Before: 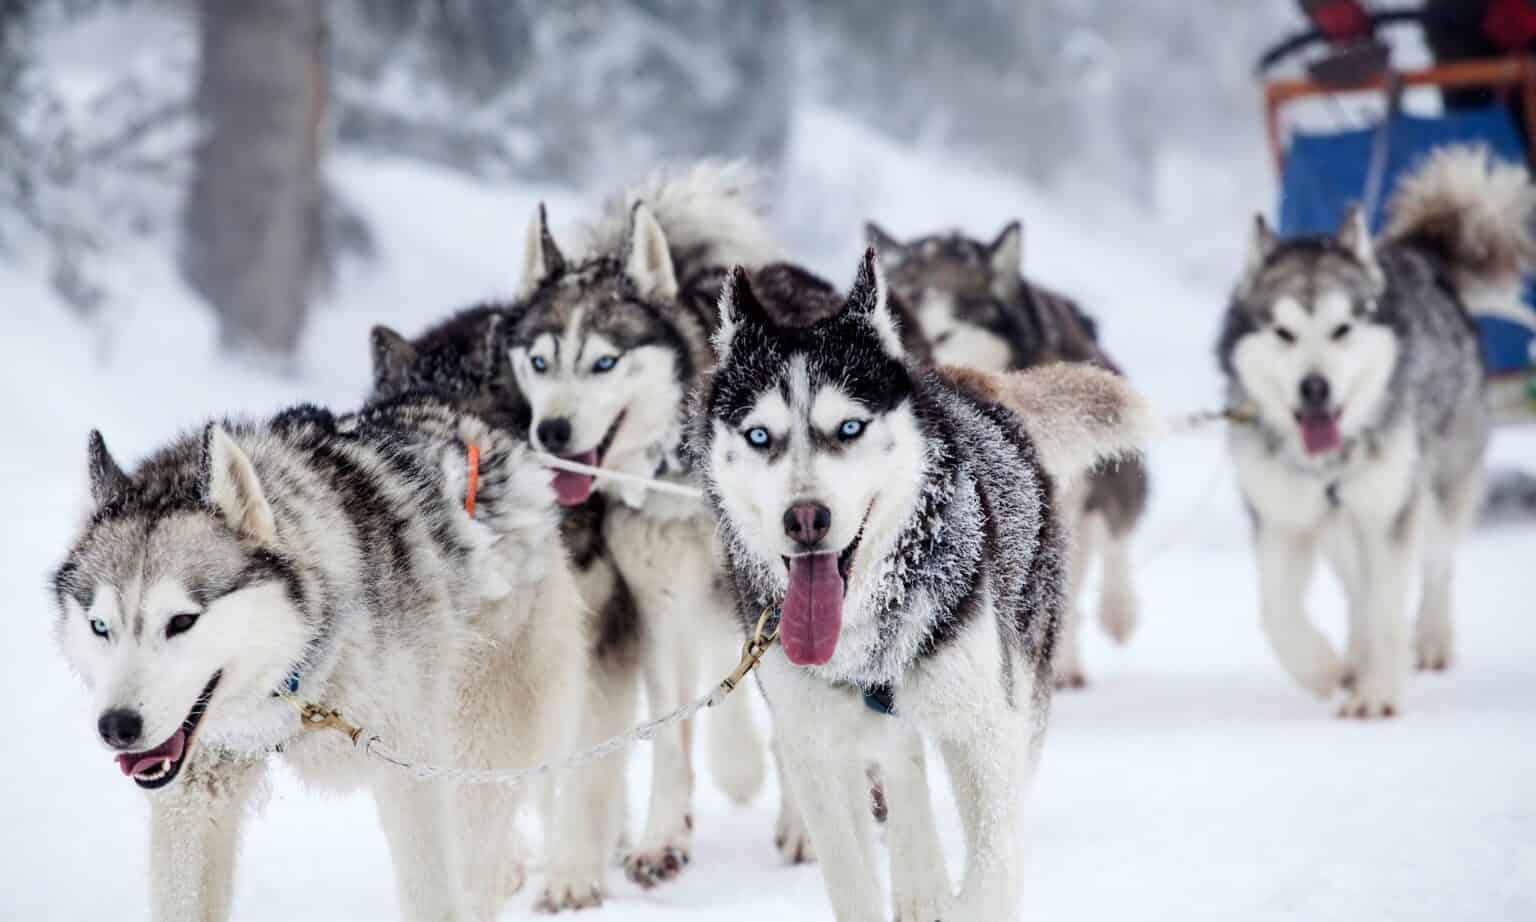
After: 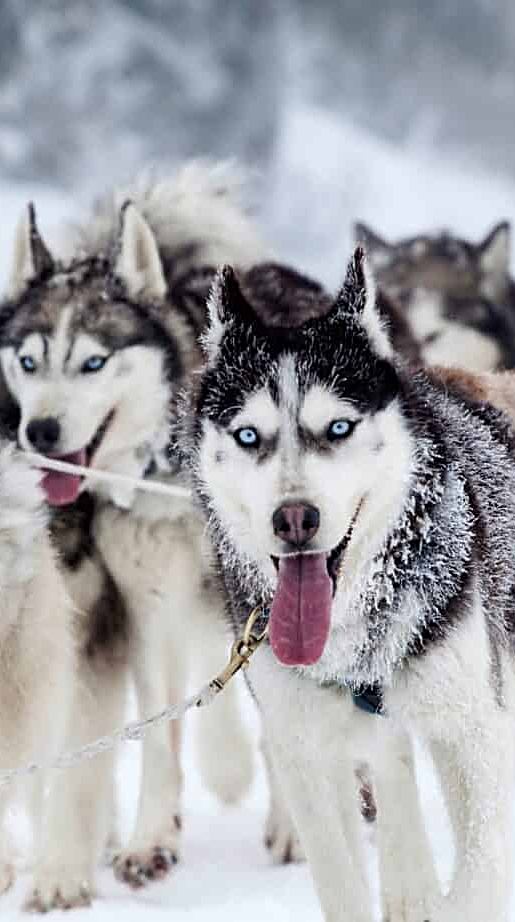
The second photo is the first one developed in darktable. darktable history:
crop: left 33.306%, right 33.129%
sharpen: on, module defaults
